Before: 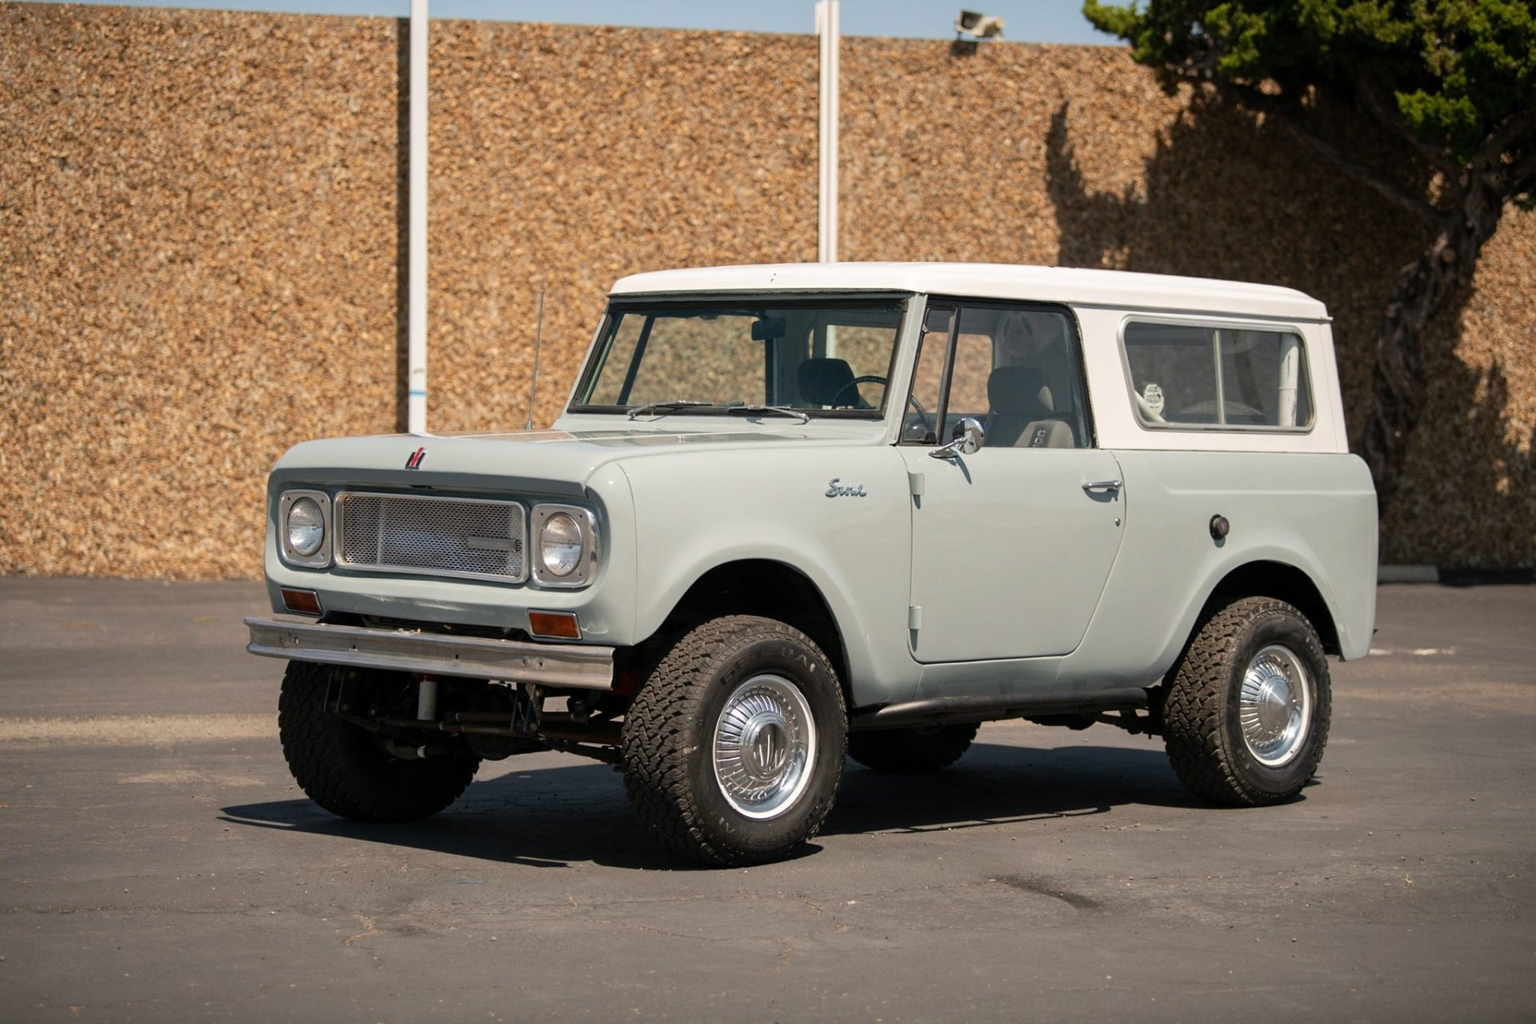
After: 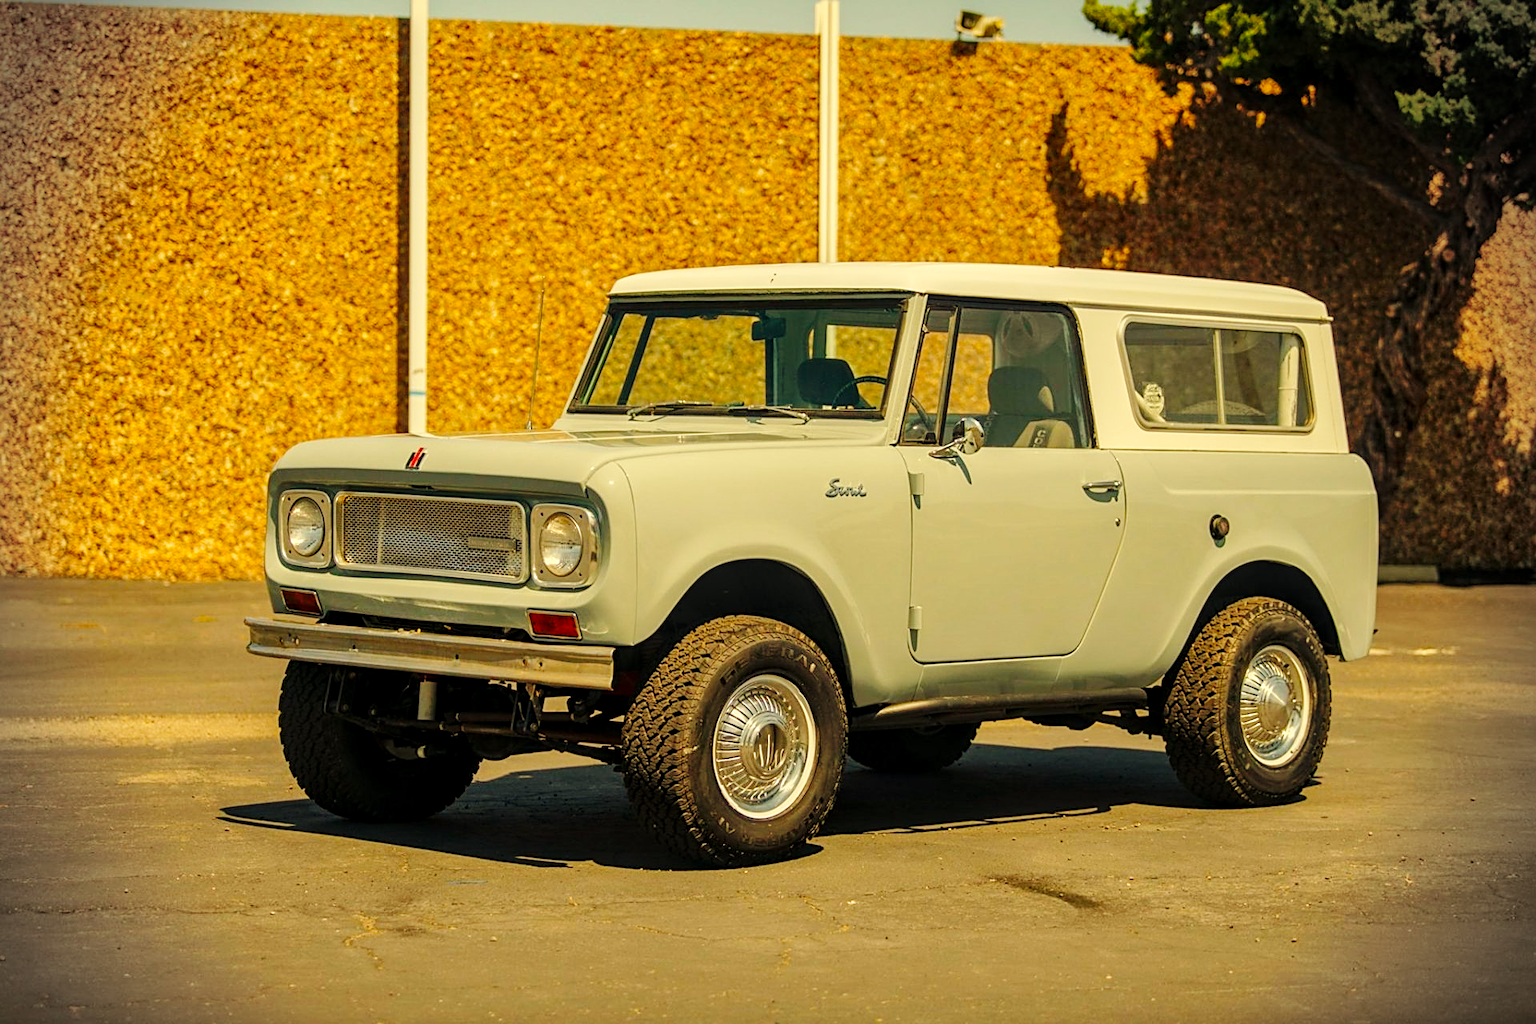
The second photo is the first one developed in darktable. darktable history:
vignetting: fall-off start 88.03%, fall-off radius 24.9%
color balance rgb: perceptual saturation grading › global saturation 25%, perceptual brilliance grading › mid-tones 10%, perceptual brilliance grading › shadows 15%, global vibrance 20%
base curve: curves: ch0 [(0, 0) (0.036, 0.025) (0.121, 0.166) (0.206, 0.329) (0.605, 0.79) (1, 1)], preserve colors none
sharpen: on, module defaults
exposure: exposure -0.157 EV, compensate highlight preservation false
white balance: red 1.08, blue 0.791
local contrast: detail 130%
shadows and highlights: on, module defaults
